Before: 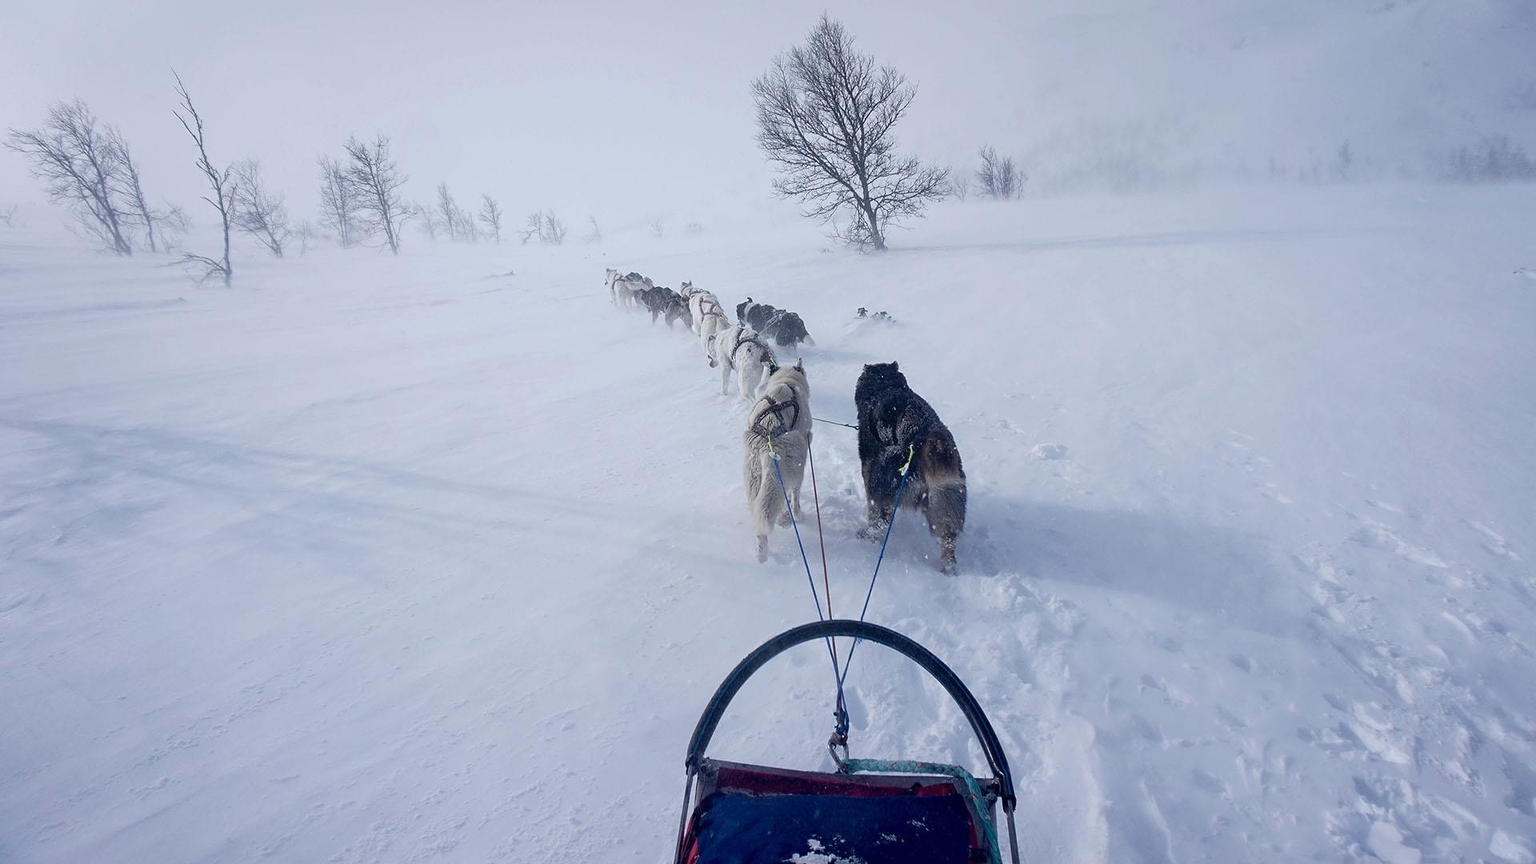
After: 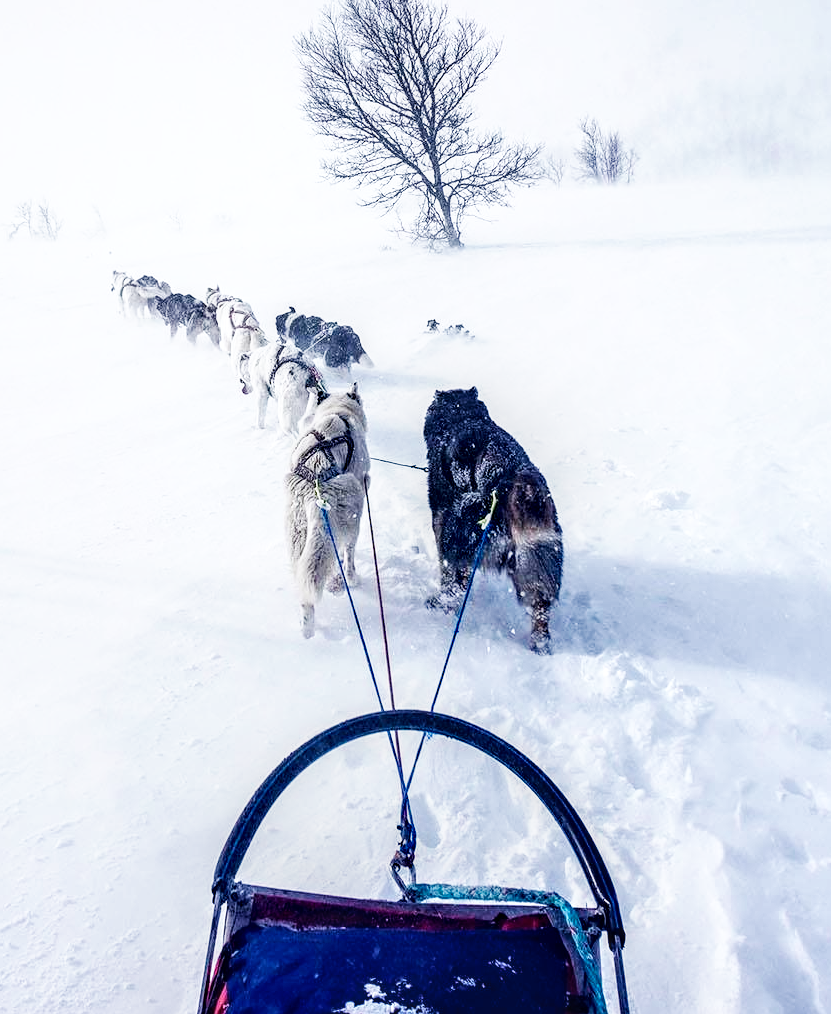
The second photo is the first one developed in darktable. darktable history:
local contrast: detail 155%
haze removal: compatibility mode true, adaptive false
base curve: curves: ch0 [(0, 0) (0.007, 0.004) (0.027, 0.03) (0.046, 0.07) (0.207, 0.54) (0.442, 0.872) (0.673, 0.972) (1, 1)], preserve colors none
crop: left 33.62%, top 6.084%, right 23.061%
